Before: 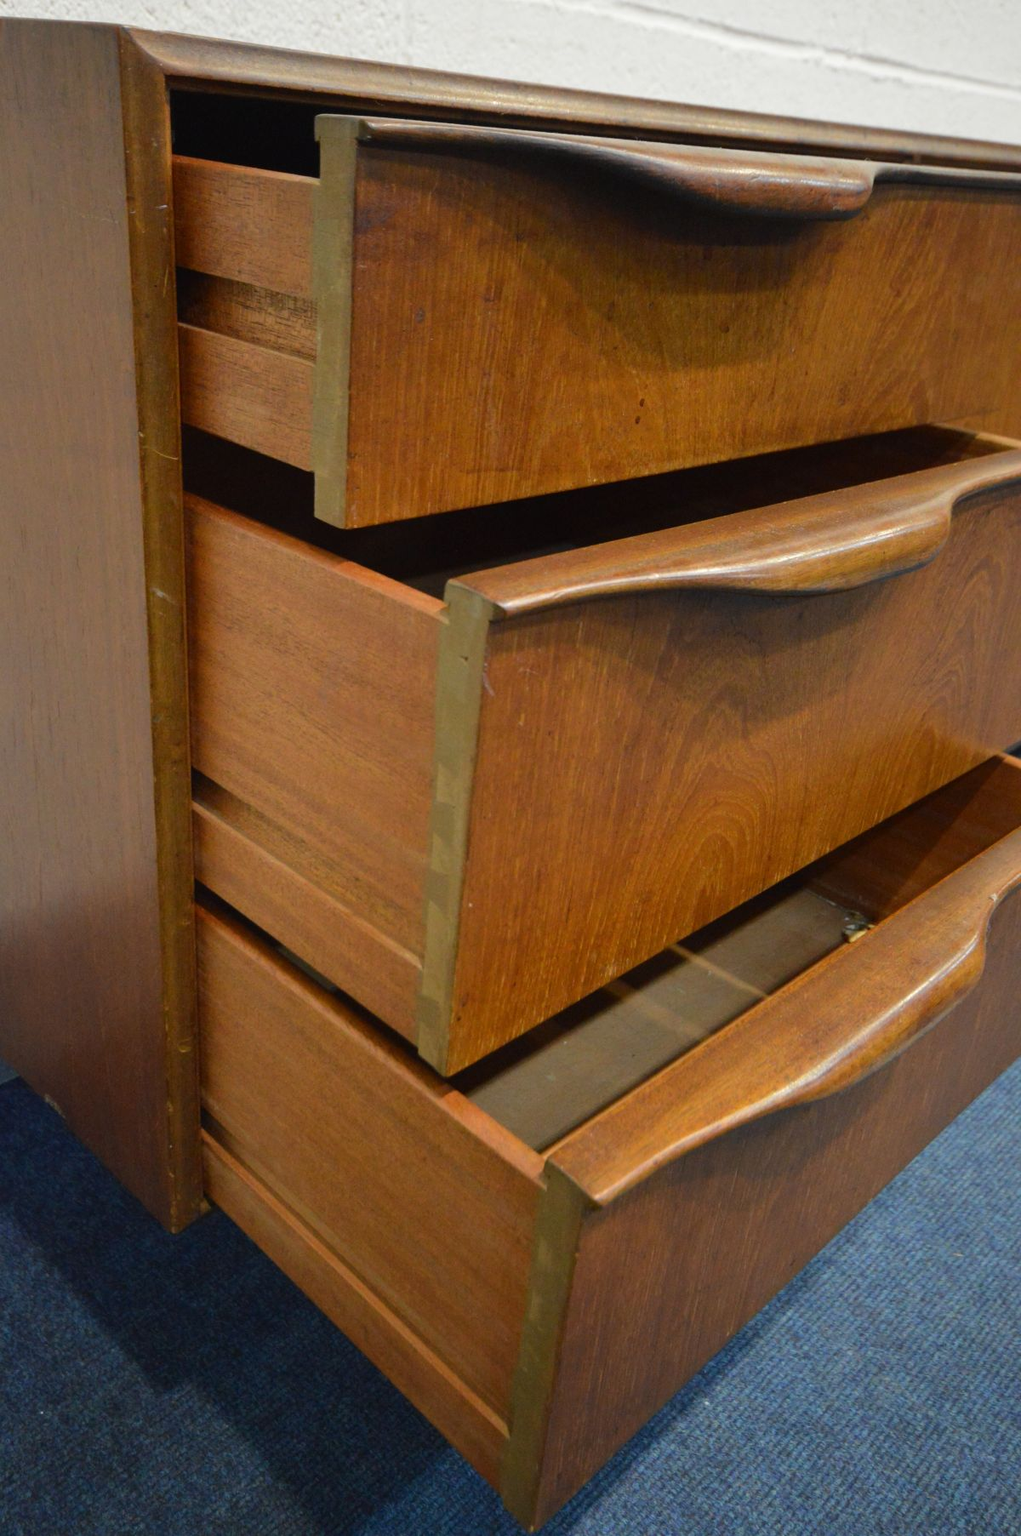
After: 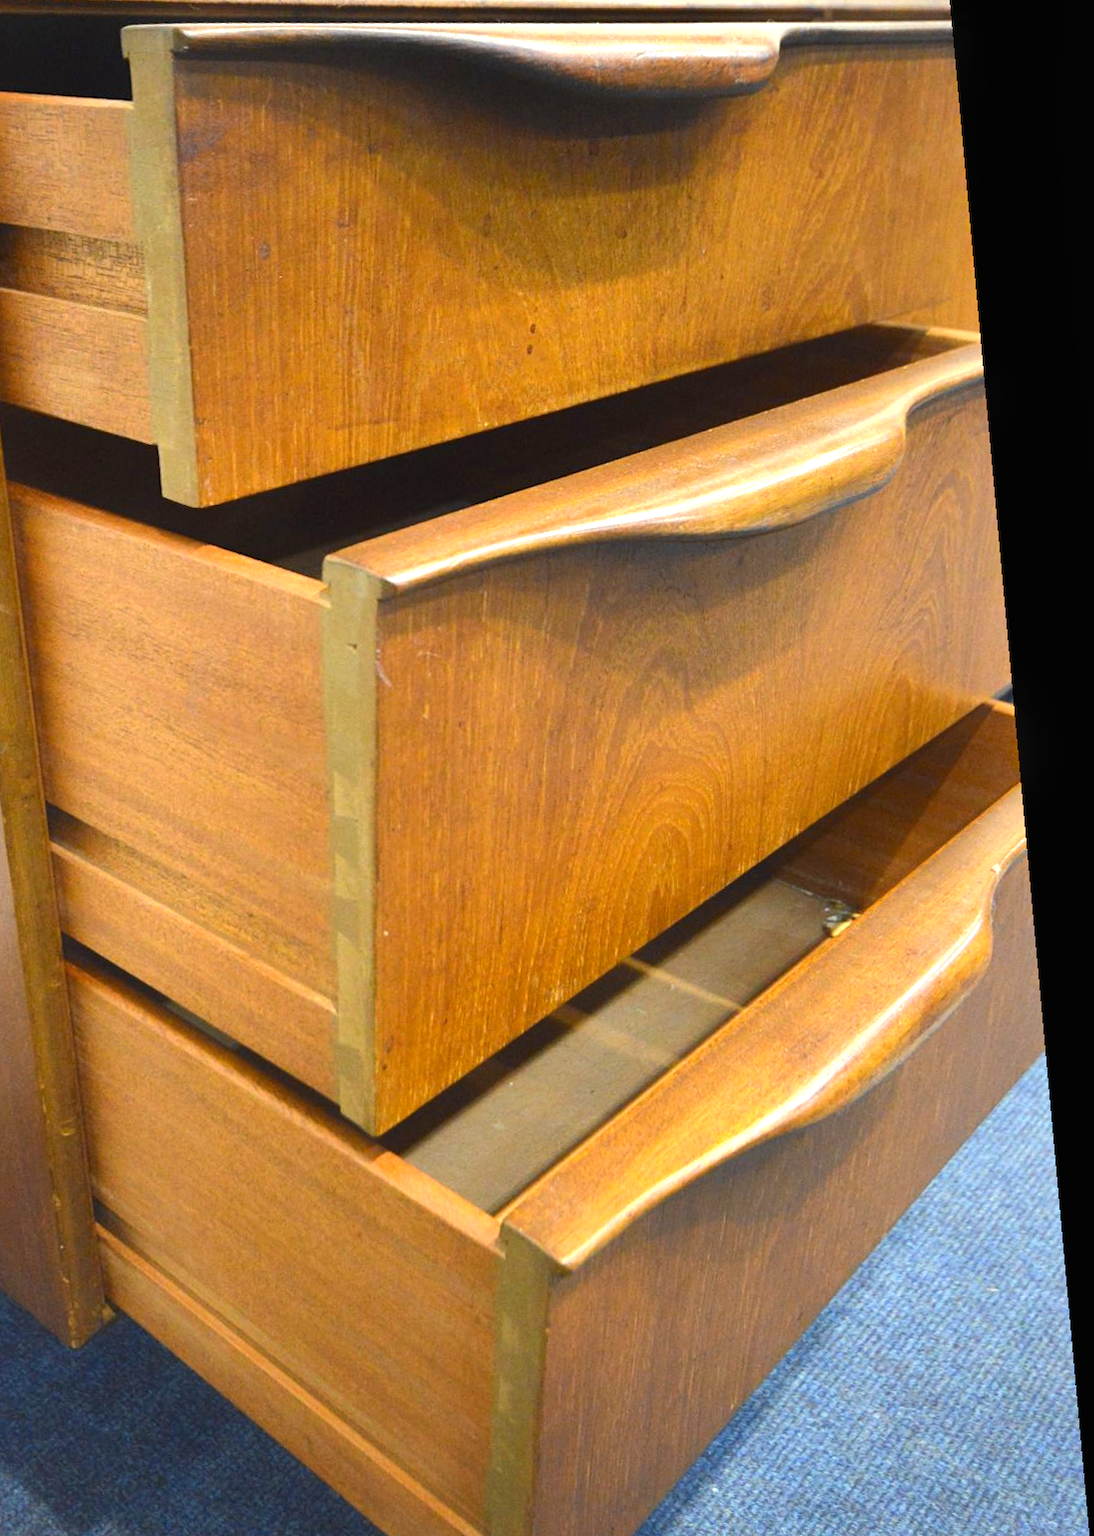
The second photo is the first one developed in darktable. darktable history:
crop: left 19.159%, top 9.58%, bottom 9.58%
contrast equalizer: y [[0.5, 0.496, 0.435, 0.435, 0.496, 0.5], [0.5 ×6], [0.5 ×6], [0 ×6], [0 ×6]]
exposure: black level correction 0, exposure 1.45 EV, compensate exposure bias true, compensate highlight preservation false
color contrast: green-magenta contrast 0.81
rotate and perspective: rotation -5.2°, automatic cropping off
shadows and highlights: soften with gaussian
